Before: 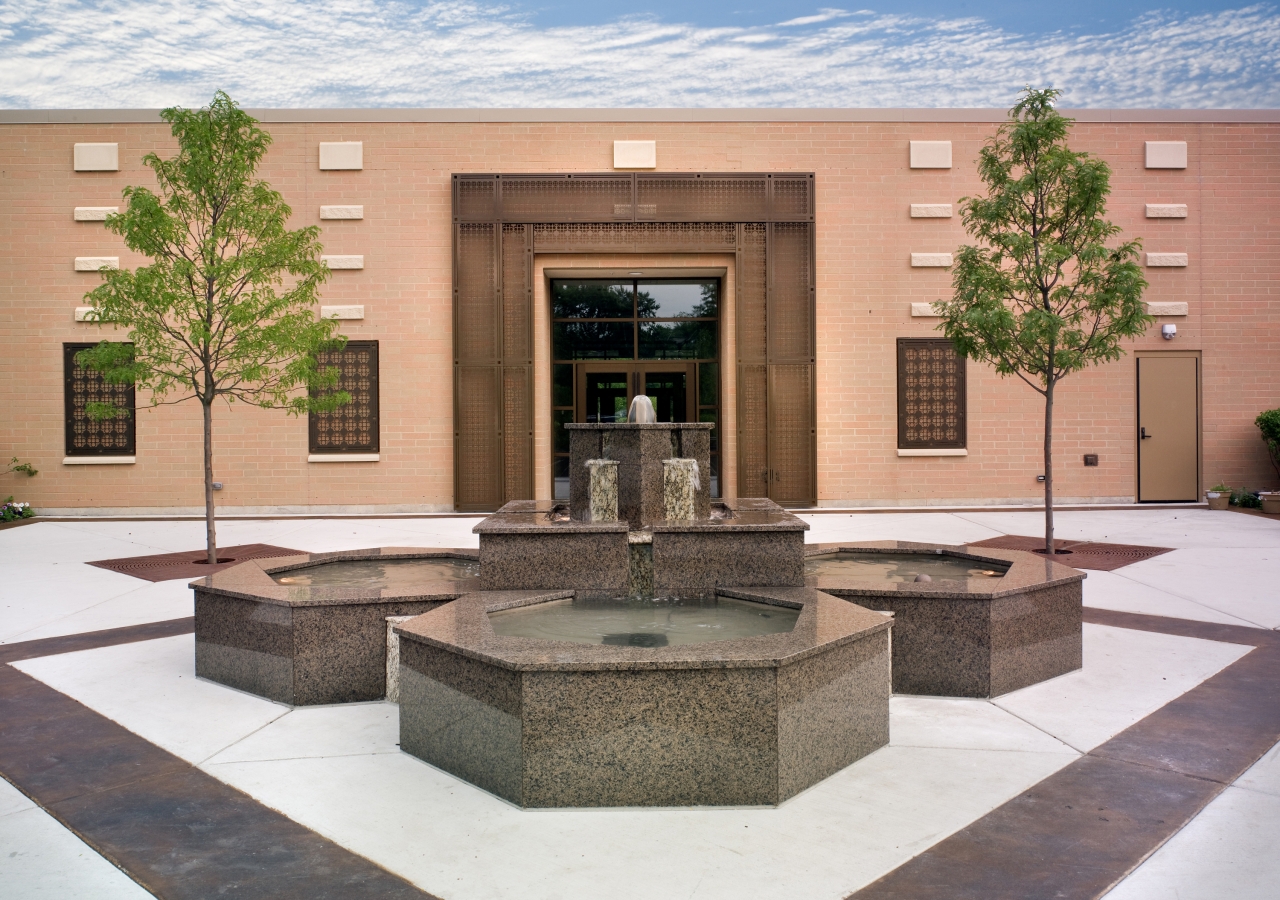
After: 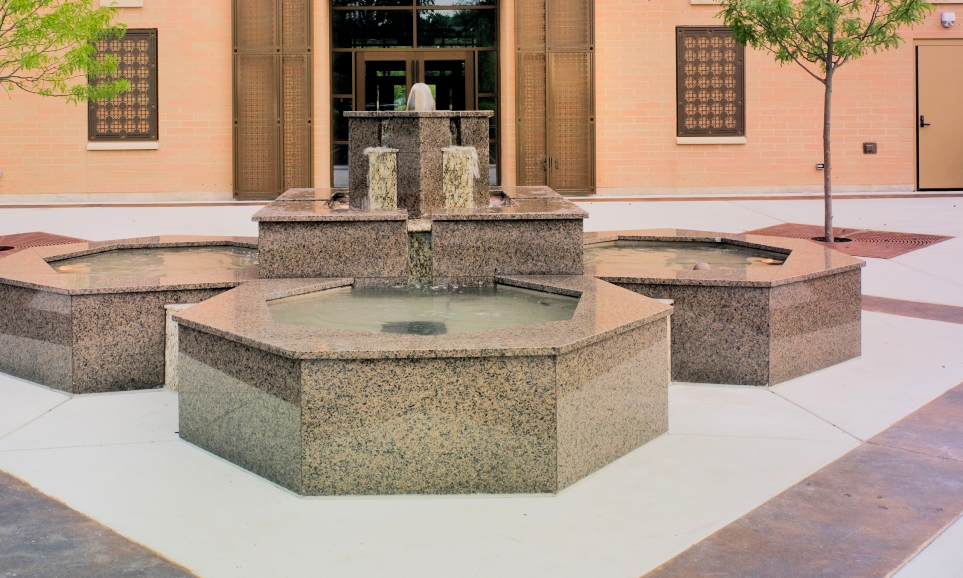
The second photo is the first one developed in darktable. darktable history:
color balance rgb: perceptual saturation grading › global saturation 0.788%, perceptual brilliance grading › mid-tones 9.078%, perceptual brilliance grading › shadows 14.728%, global vibrance 14.358%
contrast brightness saturation: contrast 0.196, brightness 0.169, saturation 0.215
tone equalizer: -8 EV -0.437 EV, -7 EV -0.424 EV, -6 EV -0.33 EV, -5 EV -0.249 EV, -3 EV 0.2 EV, -2 EV 0.348 EV, -1 EV 0.386 EV, +0 EV 0.447 EV, edges refinement/feathering 500, mask exposure compensation -1.57 EV, preserve details no
crop and rotate: left 17.323%, top 34.761%, right 7.416%, bottom 0.913%
filmic rgb: middle gray luminance 2.62%, black relative exposure -10.06 EV, white relative exposure 7 EV, dynamic range scaling 10.12%, target black luminance 0%, hardness 3.16, latitude 43.48%, contrast 0.684, highlights saturation mix 4.2%, shadows ↔ highlights balance 13.16%, color science v6 (2022)
